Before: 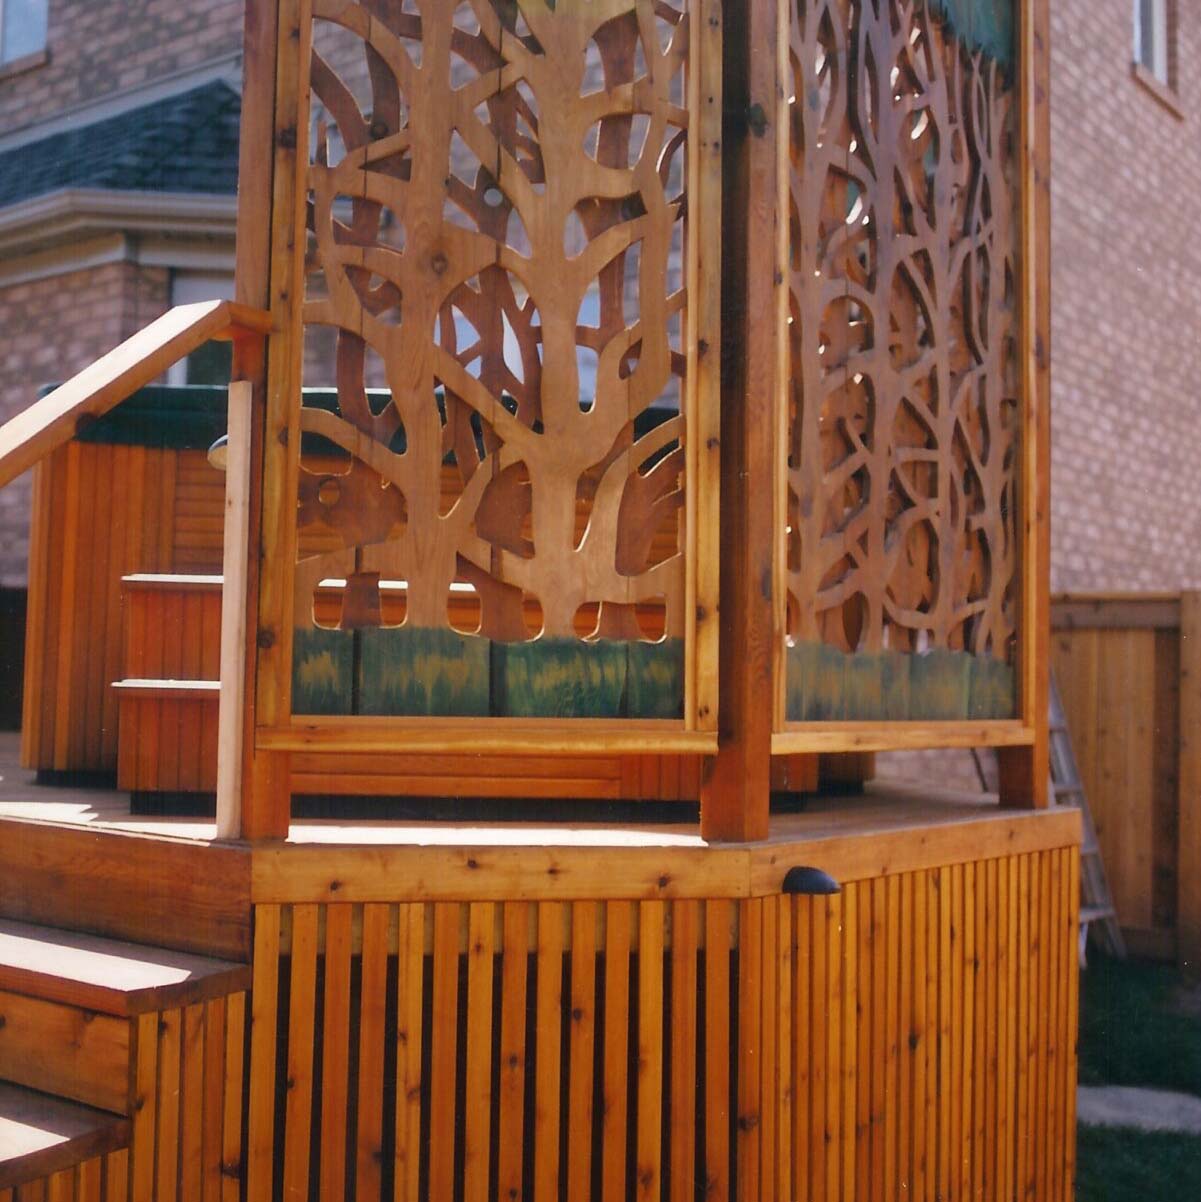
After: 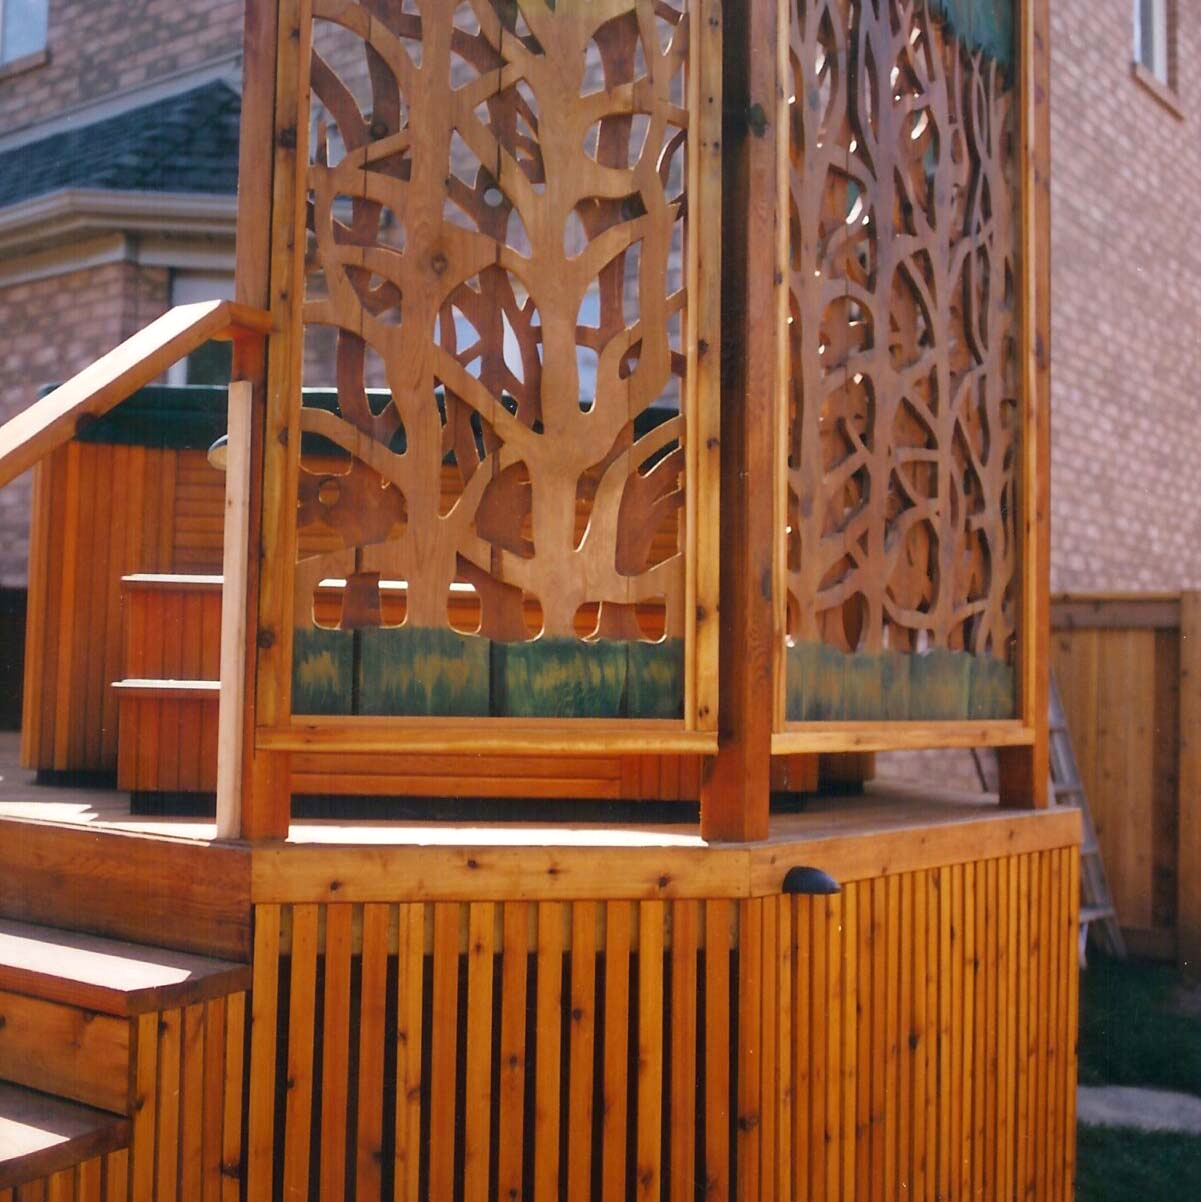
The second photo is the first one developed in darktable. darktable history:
exposure: black level correction 0.001, exposure 0.143 EV, compensate highlight preservation false
